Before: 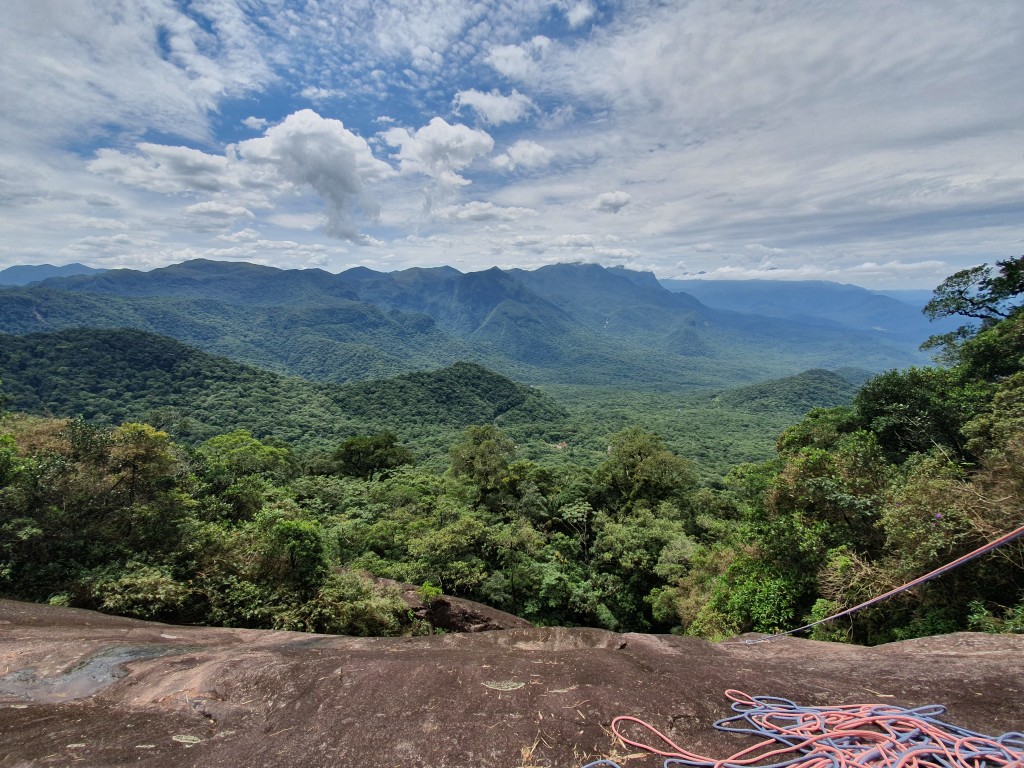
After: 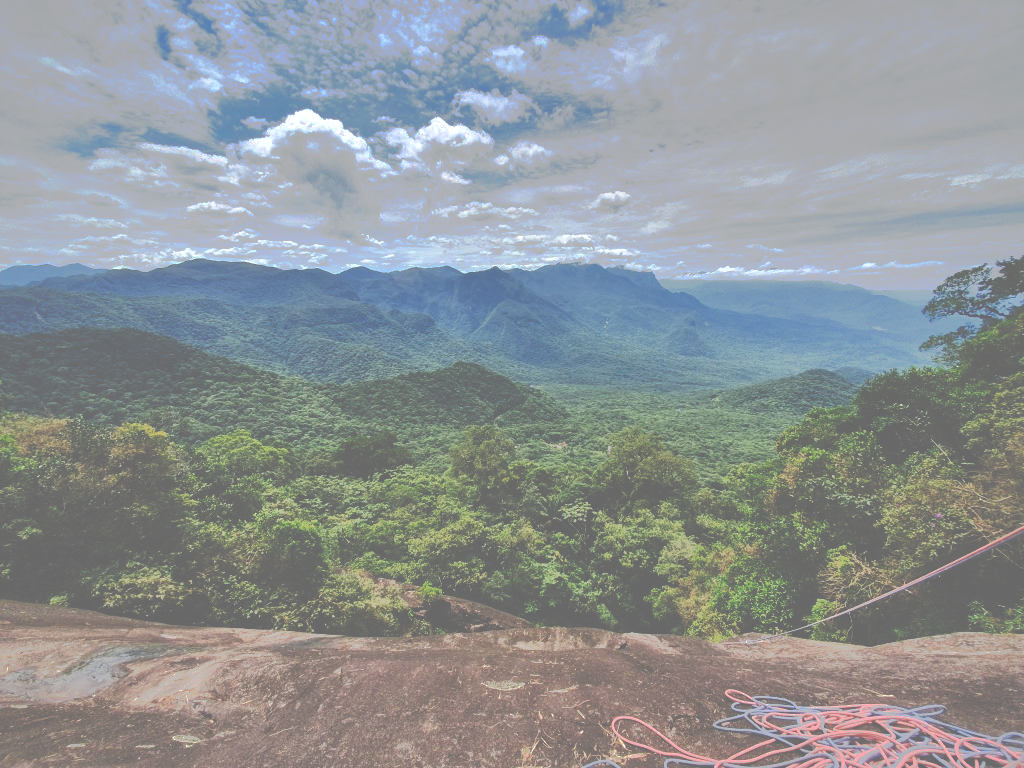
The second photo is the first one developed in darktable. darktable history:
exposure: black level correction -0.002, exposure 0.54 EV, compensate highlight preservation false
shadows and highlights: shadows 40, highlights -60
tone curve: curves: ch0 [(0, 0) (0.003, 0.437) (0.011, 0.438) (0.025, 0.441) (0.044, 0.441) (0.069, 0.441) (0.1, 0.444) (0.136, 0.447) (0.177, 0.452) (0.224, 0.457) (0.277, 0.466) (0.335, 0.485) (0.399, 0.514) (0.468, 0.558) (0.543, 0.616) (0.623, 0.686) (0.709, 0.76) (0.801, 0.803) (0.898, 0.825) (1, 1)], preserve colors none
